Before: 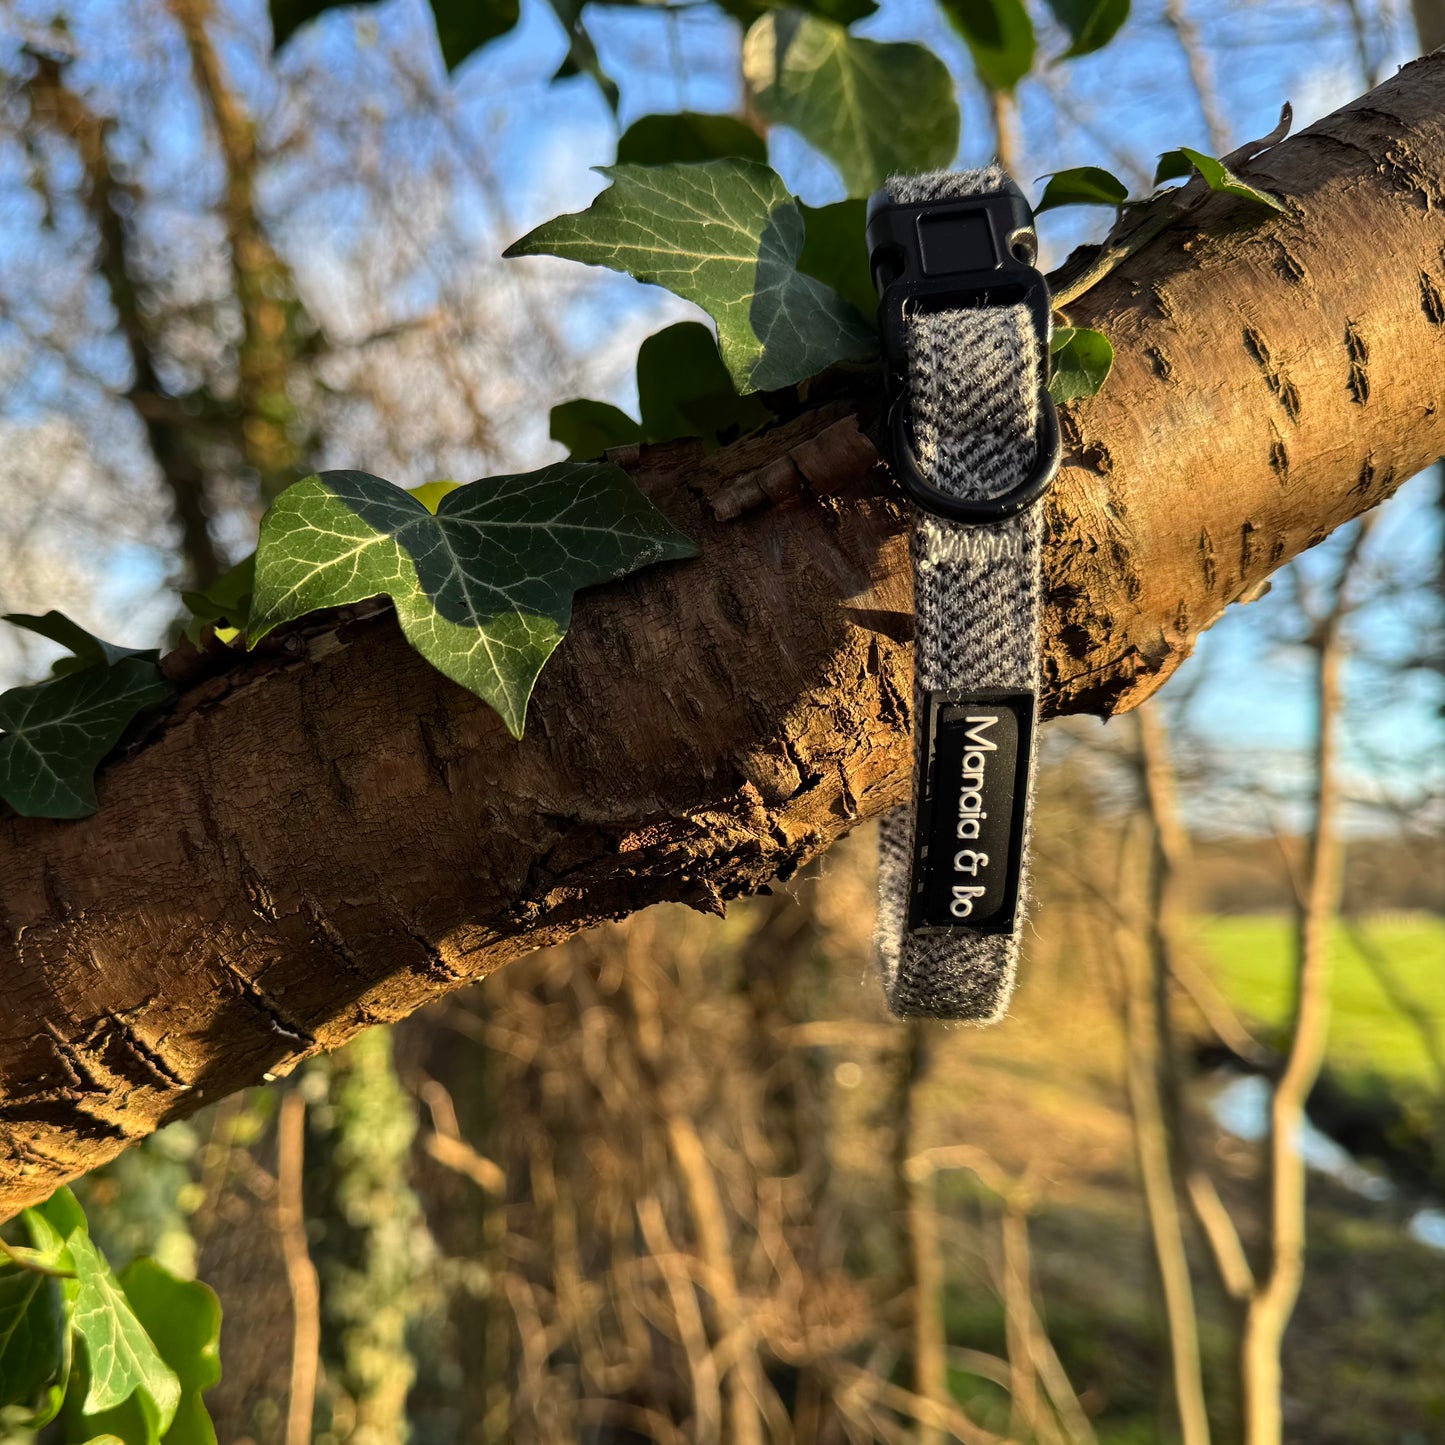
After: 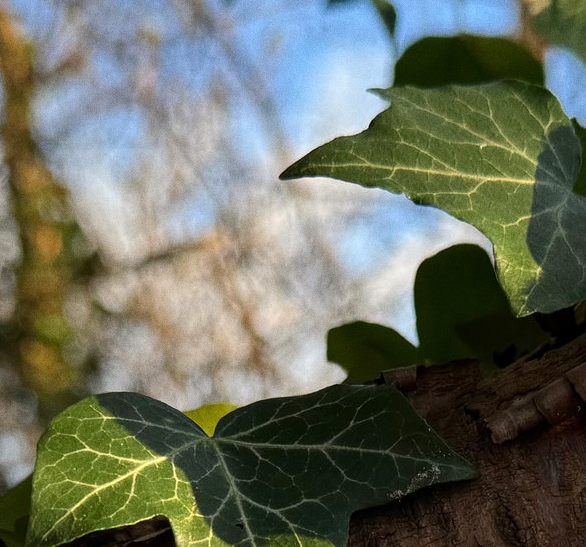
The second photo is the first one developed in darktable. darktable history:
crop: left 15.452%, top 5.459%, right 43.956%, bottom 56.62%
white balance: red 1.009, blue 0.985
grain: coarseness 0.09 ISO
